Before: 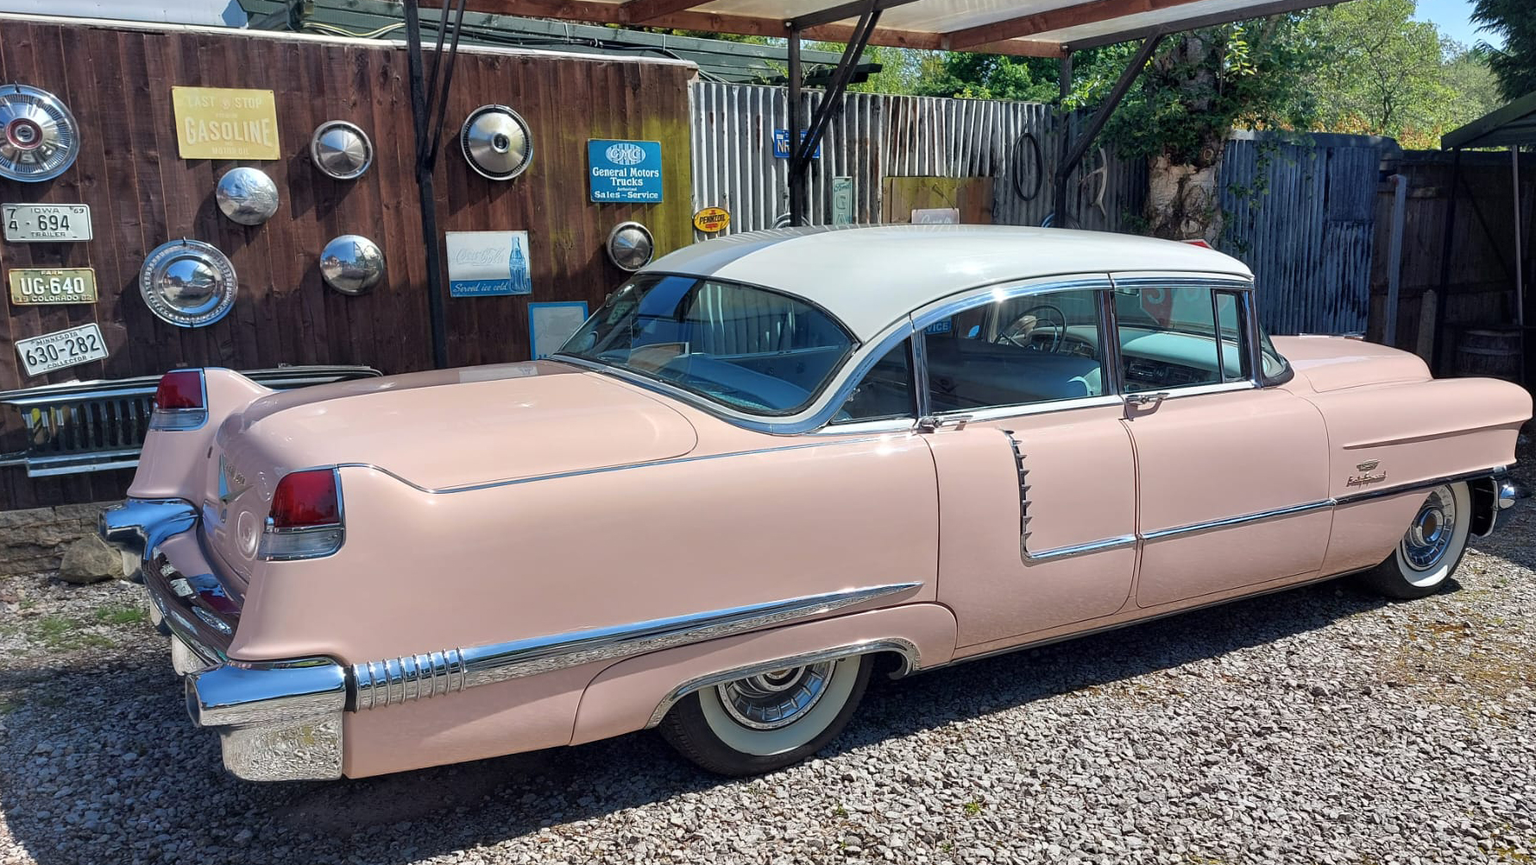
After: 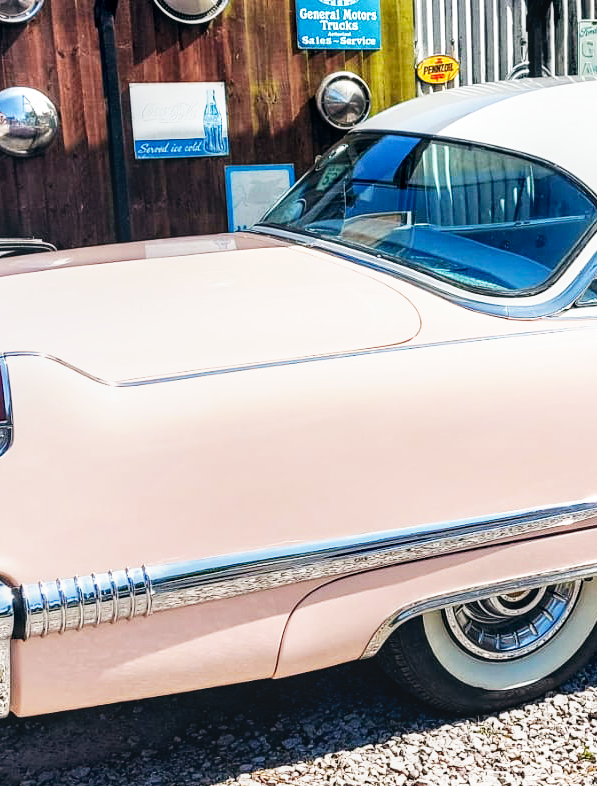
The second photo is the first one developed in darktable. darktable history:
crop and rotate: left 21.77%, top 18.528%, right 44.676%, bottom 2.997%
base curve: curves: ch0 [(0, 0) (0.007, 0.004) (0.027, 0.03) (0.046, 0.07) (0.207, 0.54) (0.442, 0.872) (0.673, 0.972) (1, 1)], preserve colors none
local contrast: on, module defaults
color balance: lift [1, 0.998, 1.001, 1.002], gamma [1, 1.02, 1, 0.98], gain [1, 1.02, 1.003, 0.98]
